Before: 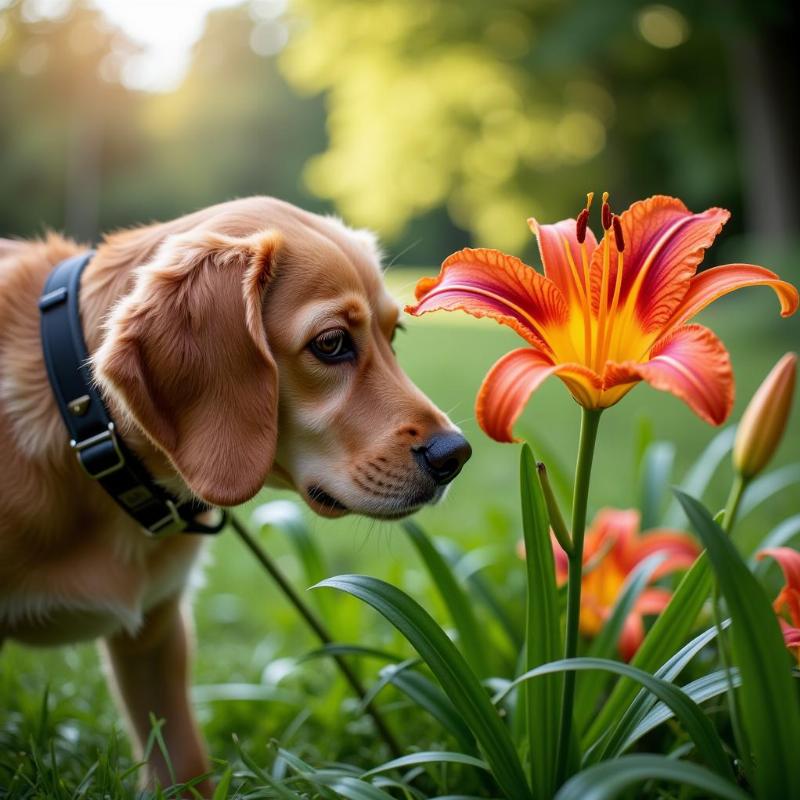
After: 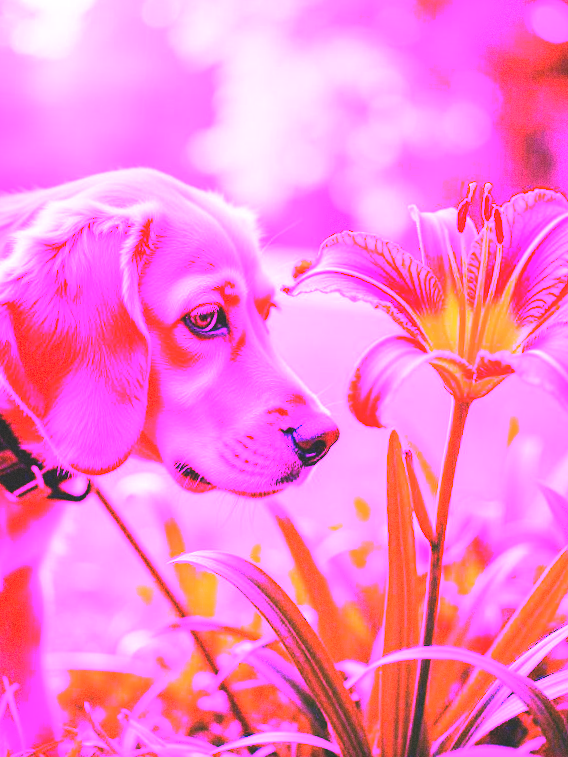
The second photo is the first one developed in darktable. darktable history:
grain: coarseness 3.21 ISO
exposure: black level correction -0.028, compensate highlight preservation false
white balance: red 8, blue 8
crop and rotate: angle -3.27°, left 14.277%, top 0.028%, right 10.766%, bottom 0.028%
